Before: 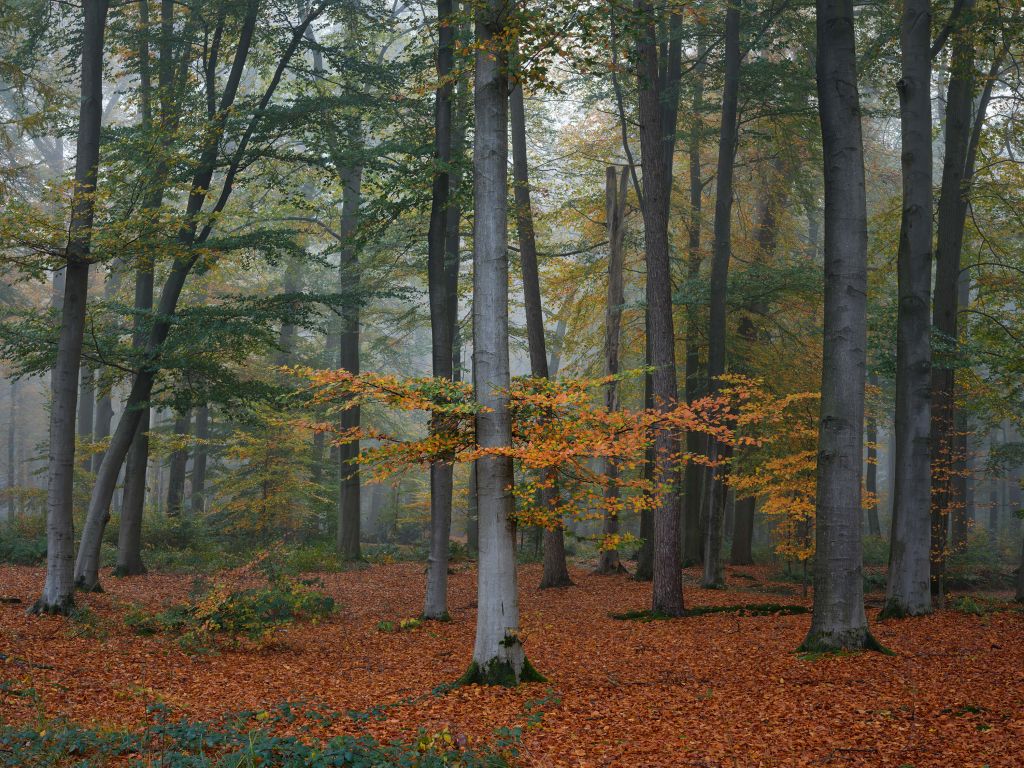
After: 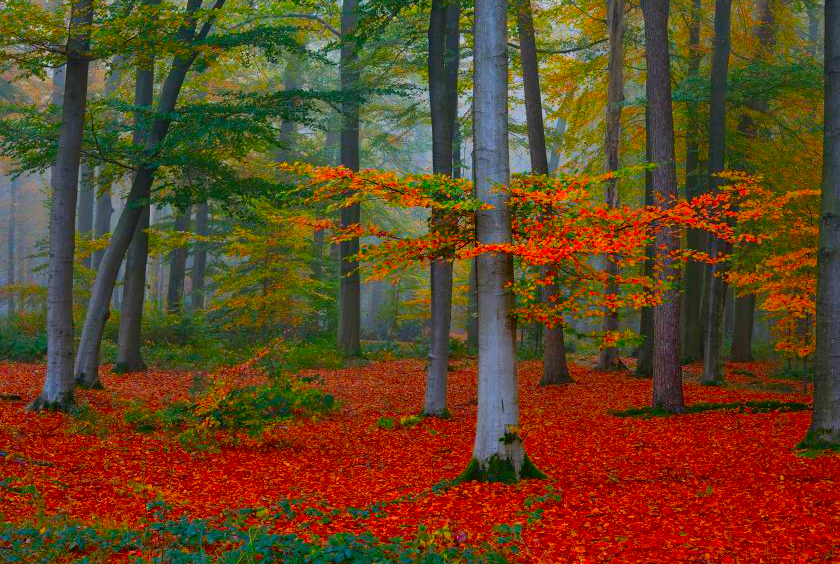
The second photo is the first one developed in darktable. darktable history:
color correction: highlights a* 1.59, highlights b* -1.7, saturation 2.48
shadows and highlights: shadows 25, highlights -25
crop: top 26.531%, right 17.959%
